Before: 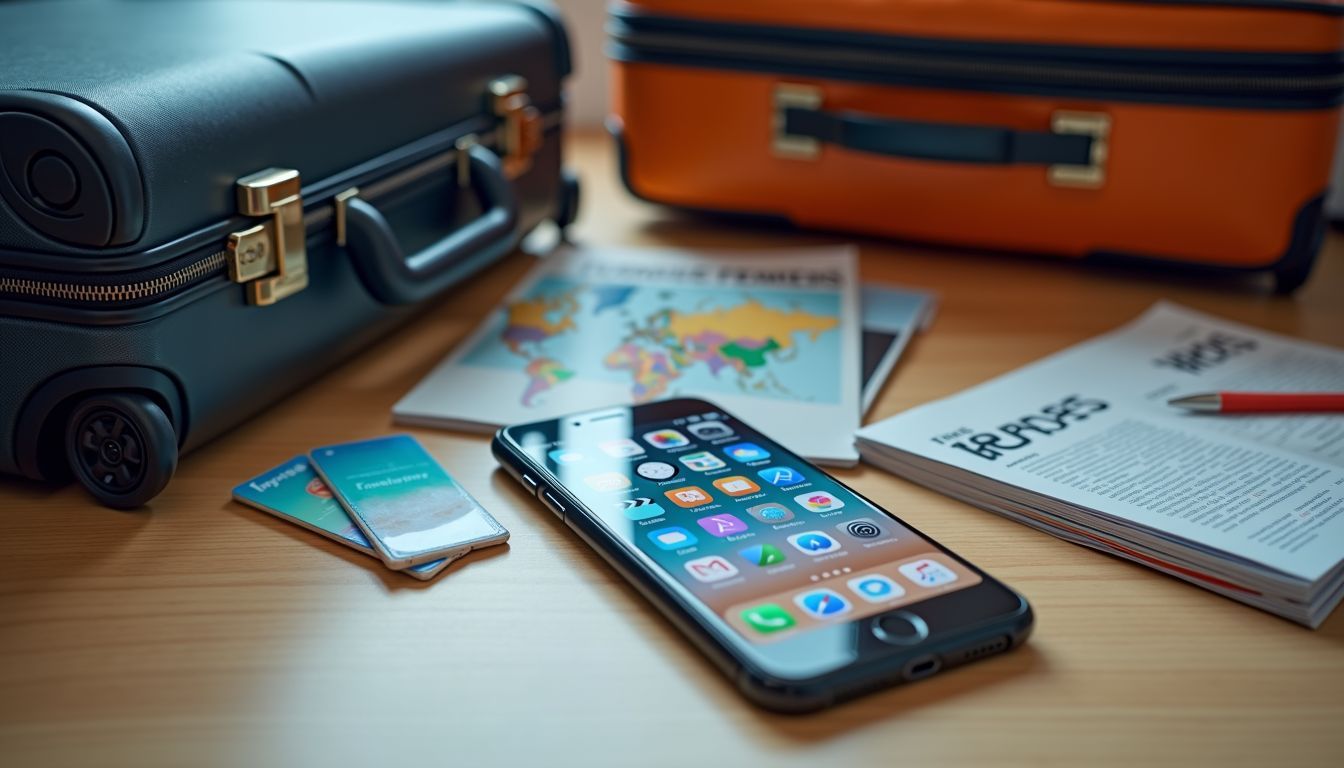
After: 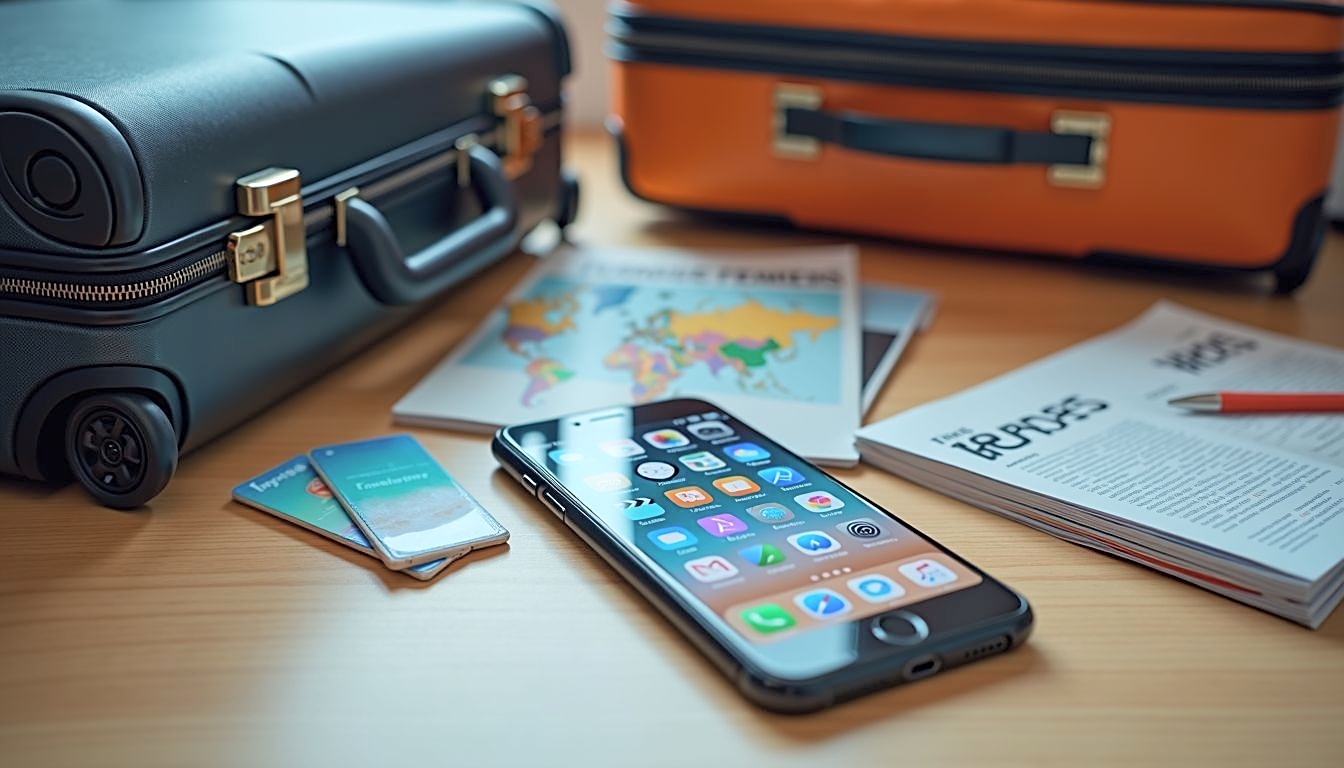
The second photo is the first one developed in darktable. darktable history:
contrast brightness saturation: brightness 0.151
sharpen: amount 0.494
tone equalizer: edges refinement/feathering 500, mask exposure compensation -1.57 EV, preserve details no
